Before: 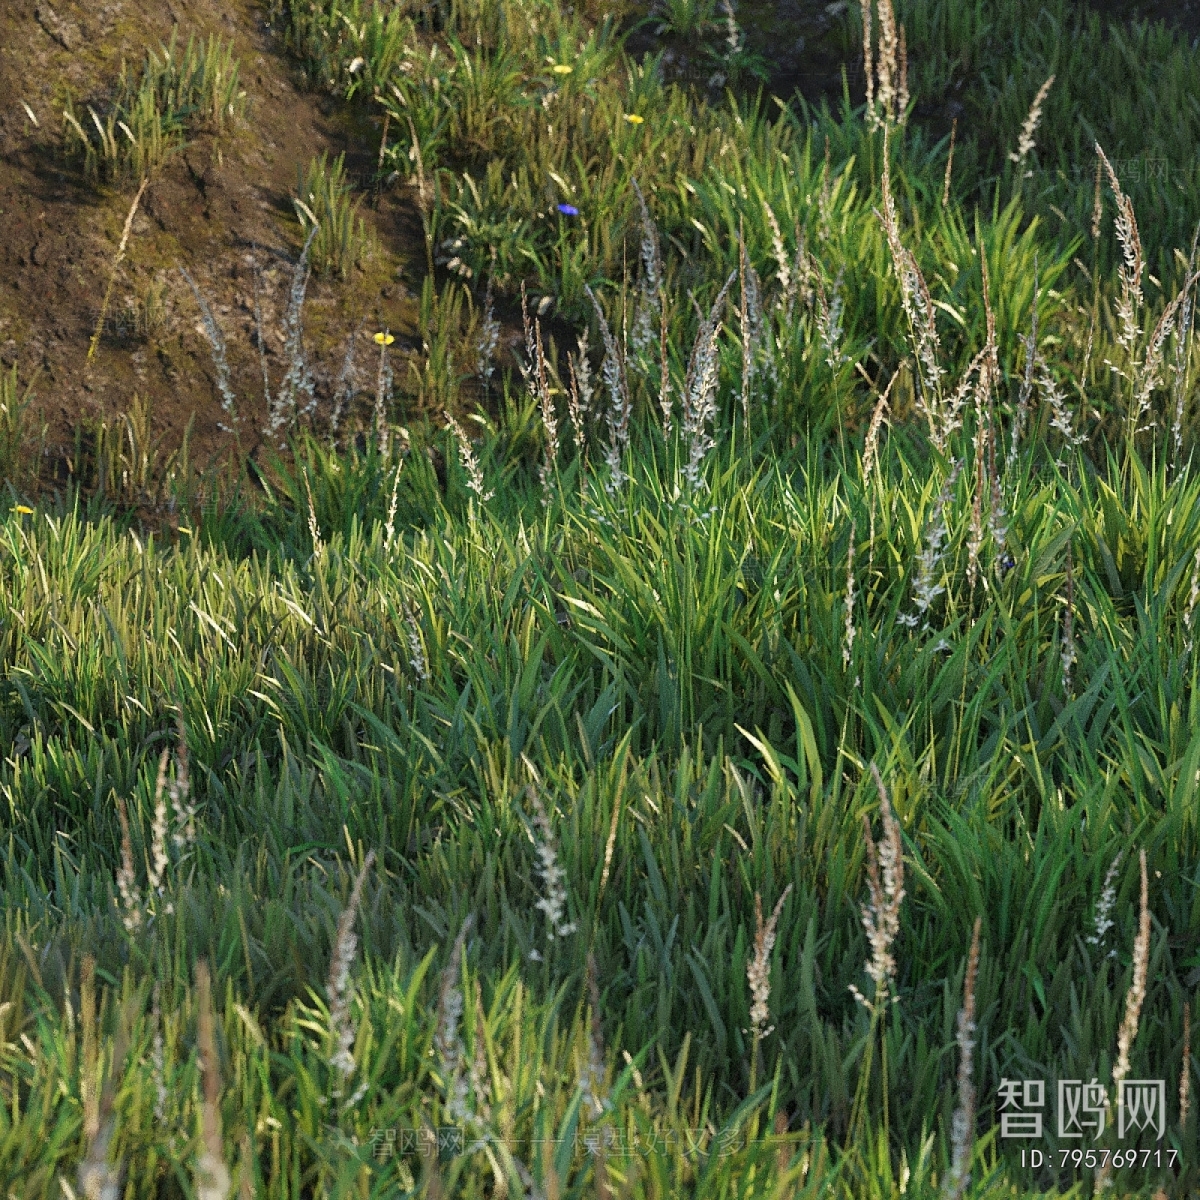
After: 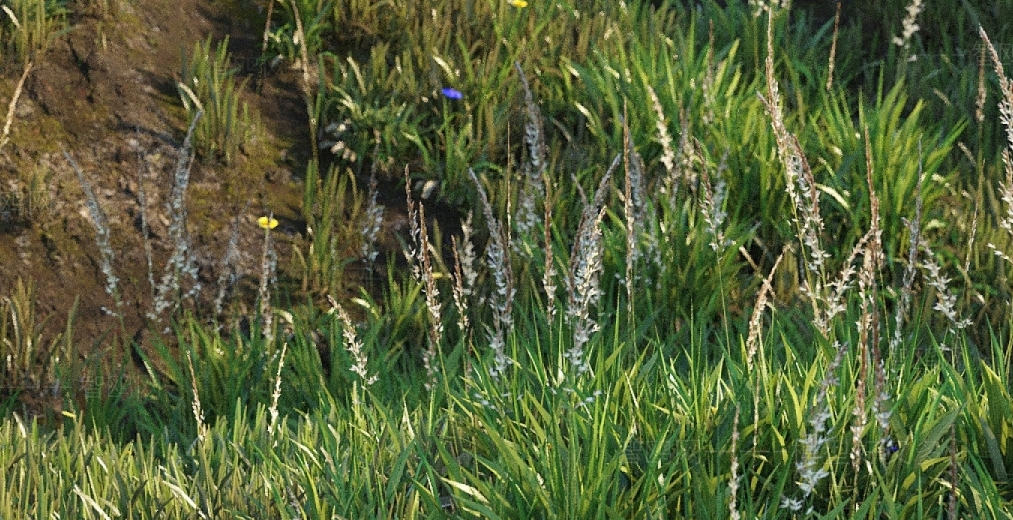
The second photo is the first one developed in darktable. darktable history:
crop and rotate: left 9.714%, top 9.737%, right 5.837%, bottom 46.907%
